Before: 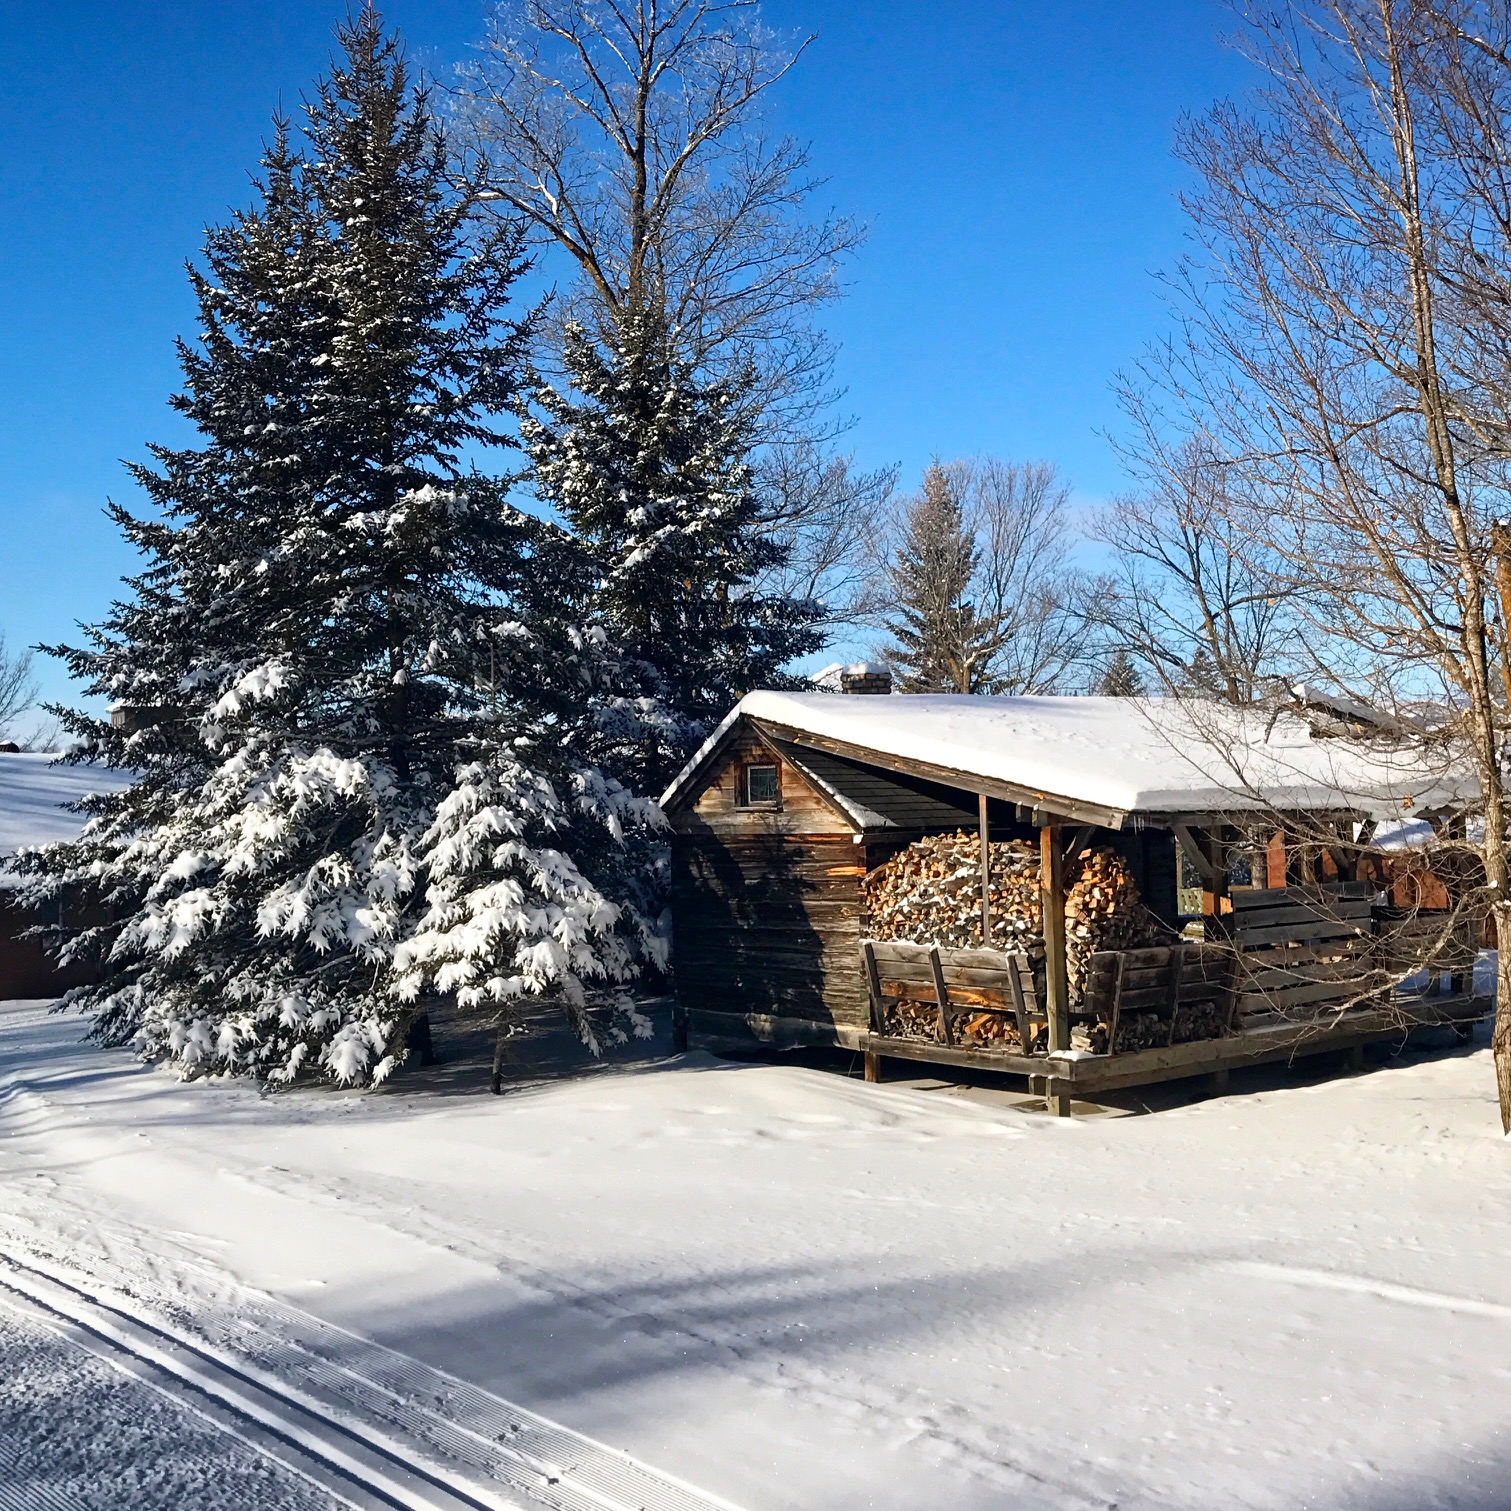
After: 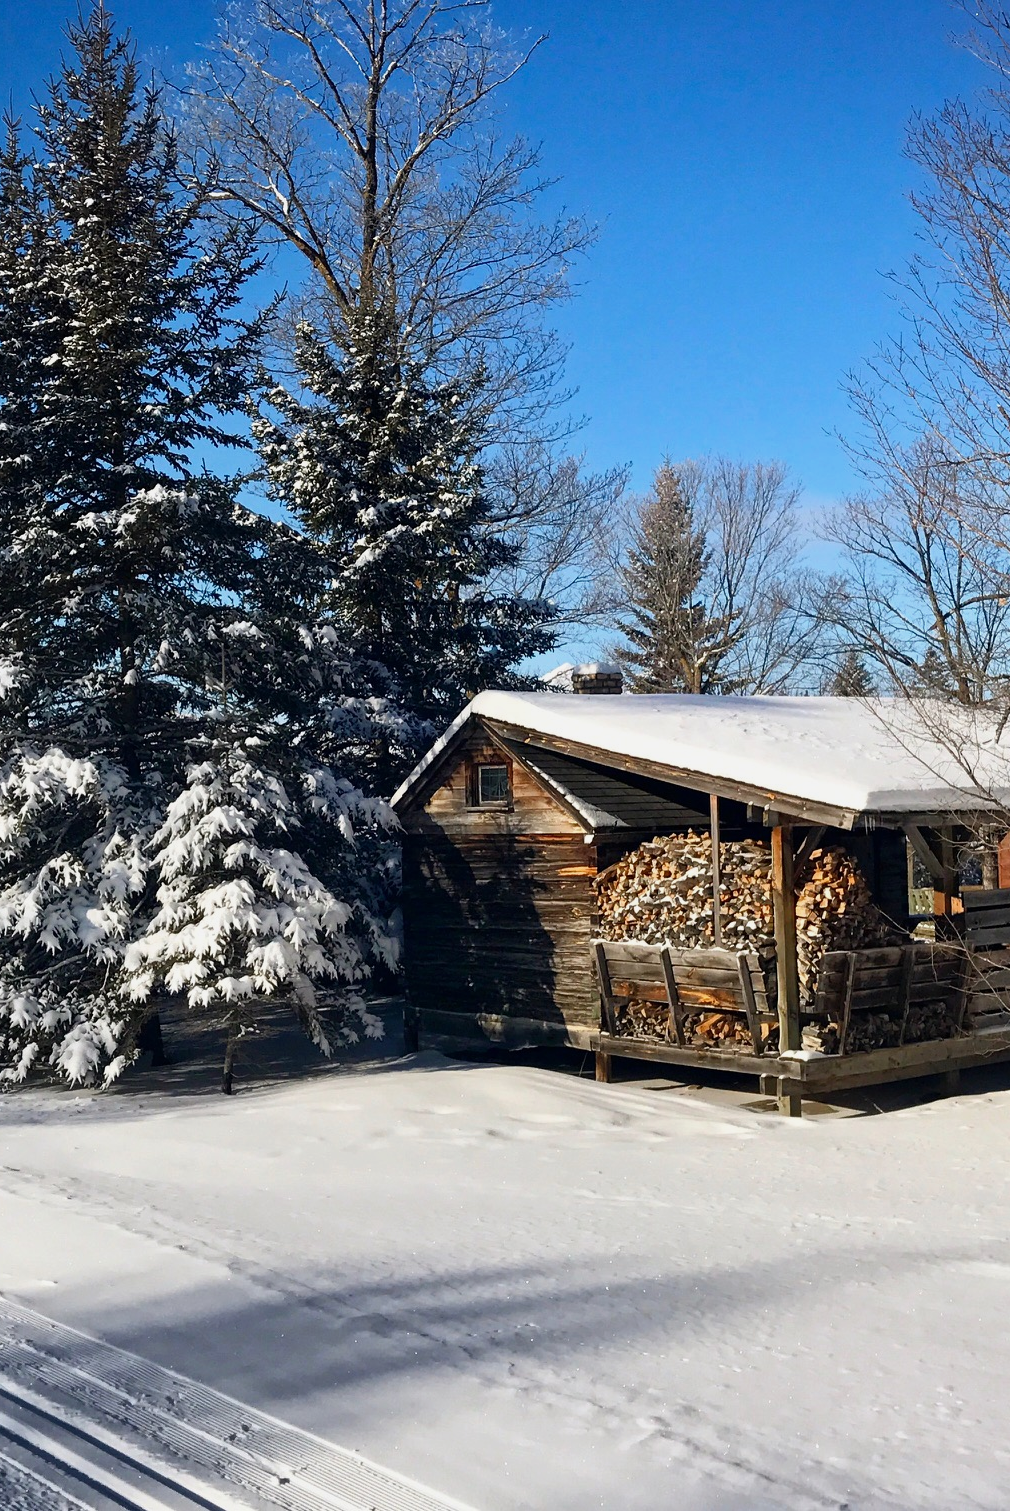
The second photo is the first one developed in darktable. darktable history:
exposure: exposure -0.157 EV
crop and rotate: left 17.83%, right 15.307%
